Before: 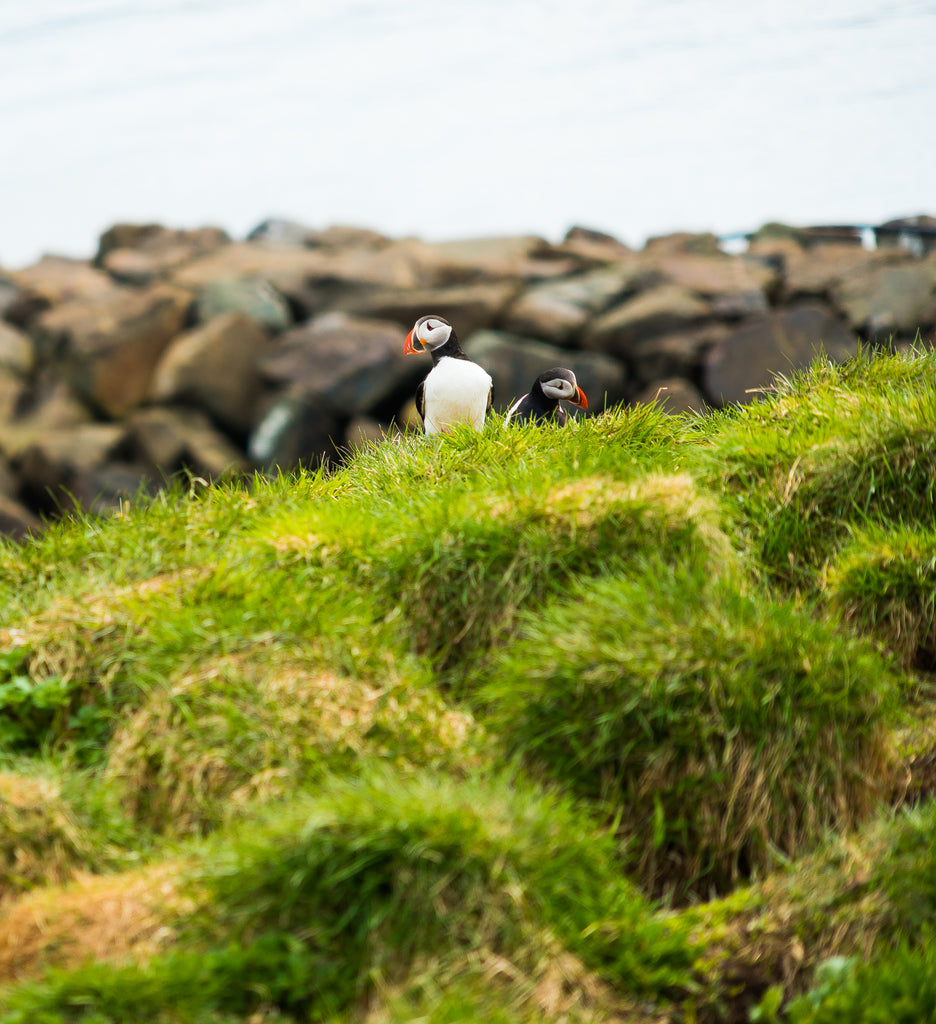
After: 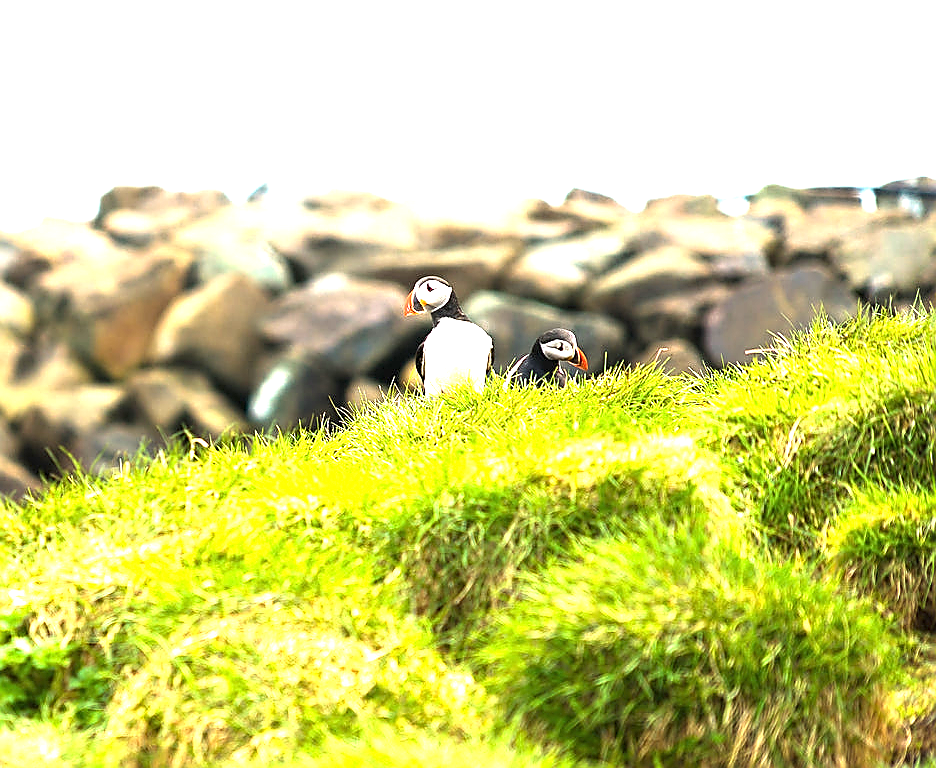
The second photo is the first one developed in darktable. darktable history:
sharpen: radius 1.4, amount 1.25, threshold 0.7
crop: top 3.857%, bottom 21.132%
exposure: black level correction 0, exposure 1.675 EV, compensate exposure bias true, compensate highlight preservation false
